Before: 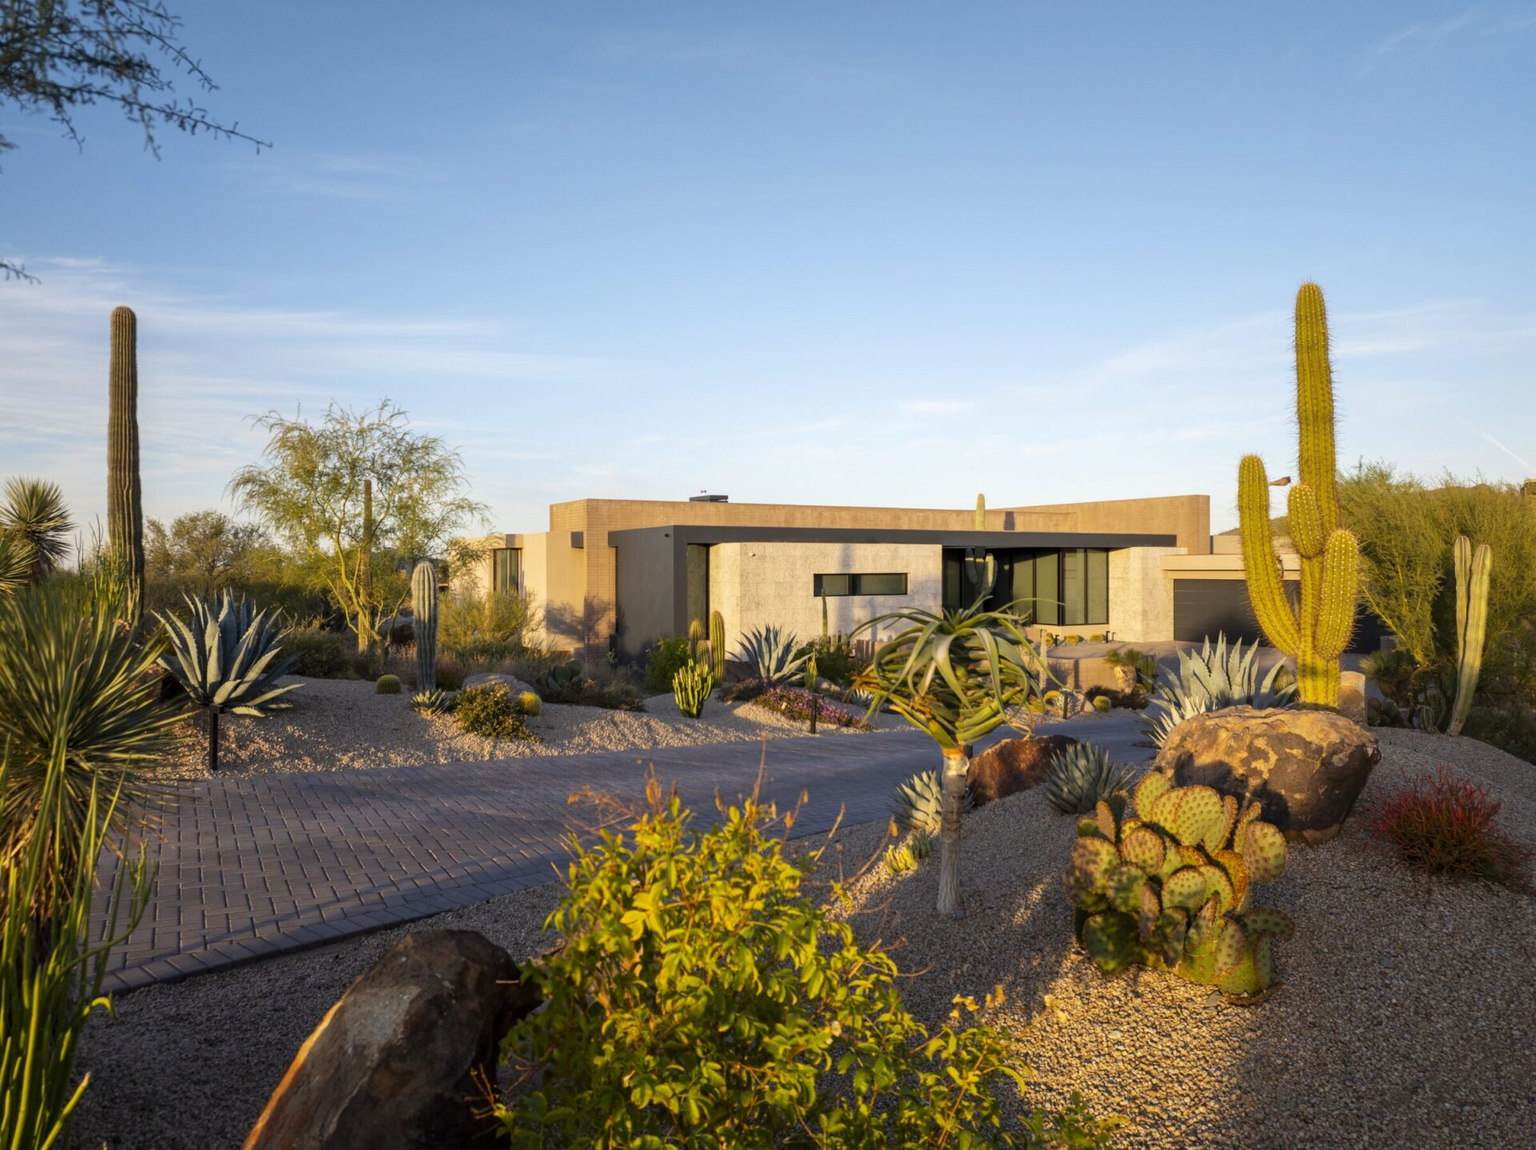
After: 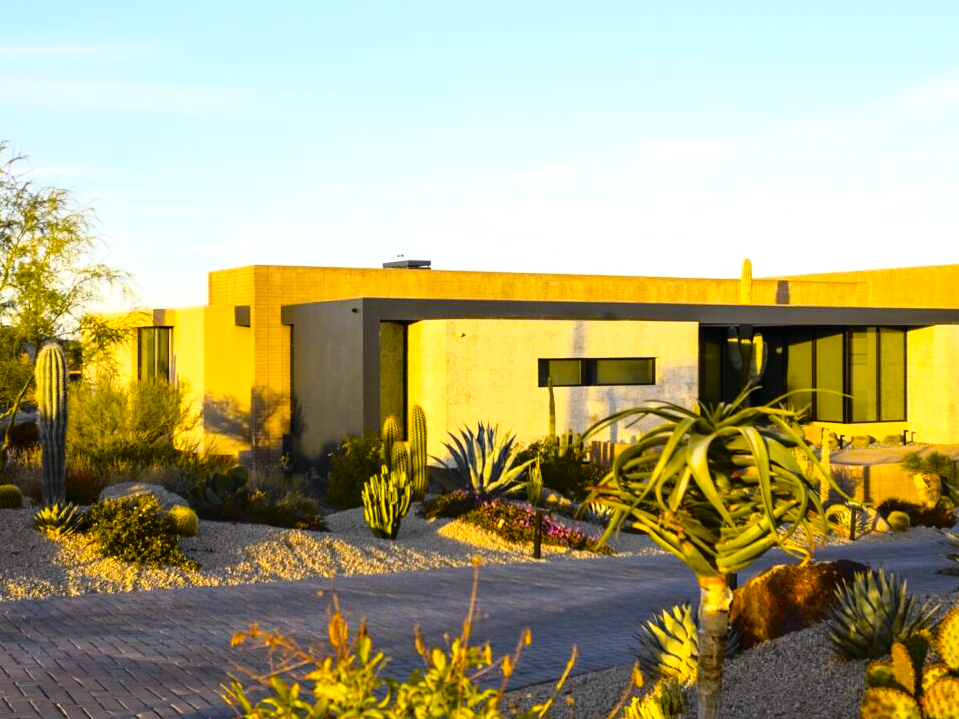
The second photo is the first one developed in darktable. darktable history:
tone curve: curves: ch0 [(0, 0.013) (0.129, 0.1) (0.327, 0.382) (0.489, 0.573) (0.66, 0.748) (0.858, 0.926) (1, 0.977)]; ch1 [(0, 0) (0.353, 0.344) (0.45, 0.46) (0.498, 0.498) (0.521, 0.512) (0.563, 0.559) (0.592, 0.585) (0.647, 0.68) (1, 1)]; ch2 [(0, 0) (0.333, 0.346) (0.375, 0.375) (0.427, 0.44) (0.476, 0.492) (0.511, 0.508) (0.528, 0.533) (0.579, 0.61) (0.612, 0.644) (0.66, 0.715) (1, 1)], color space Lab, independent channels, preserve colors none
crop: left 25%, top 25%, right 25%, bottom 25%
color balance rgb: linear chroma grading › global chroma 9%, perceptual saturation grading › global saturation 36%, perceptual saturation grading › shadows 35%, perceptual brilliance grading › global brilliance 15%, perceptual brilliance grading › shadows -35%, global vibrance 15%
